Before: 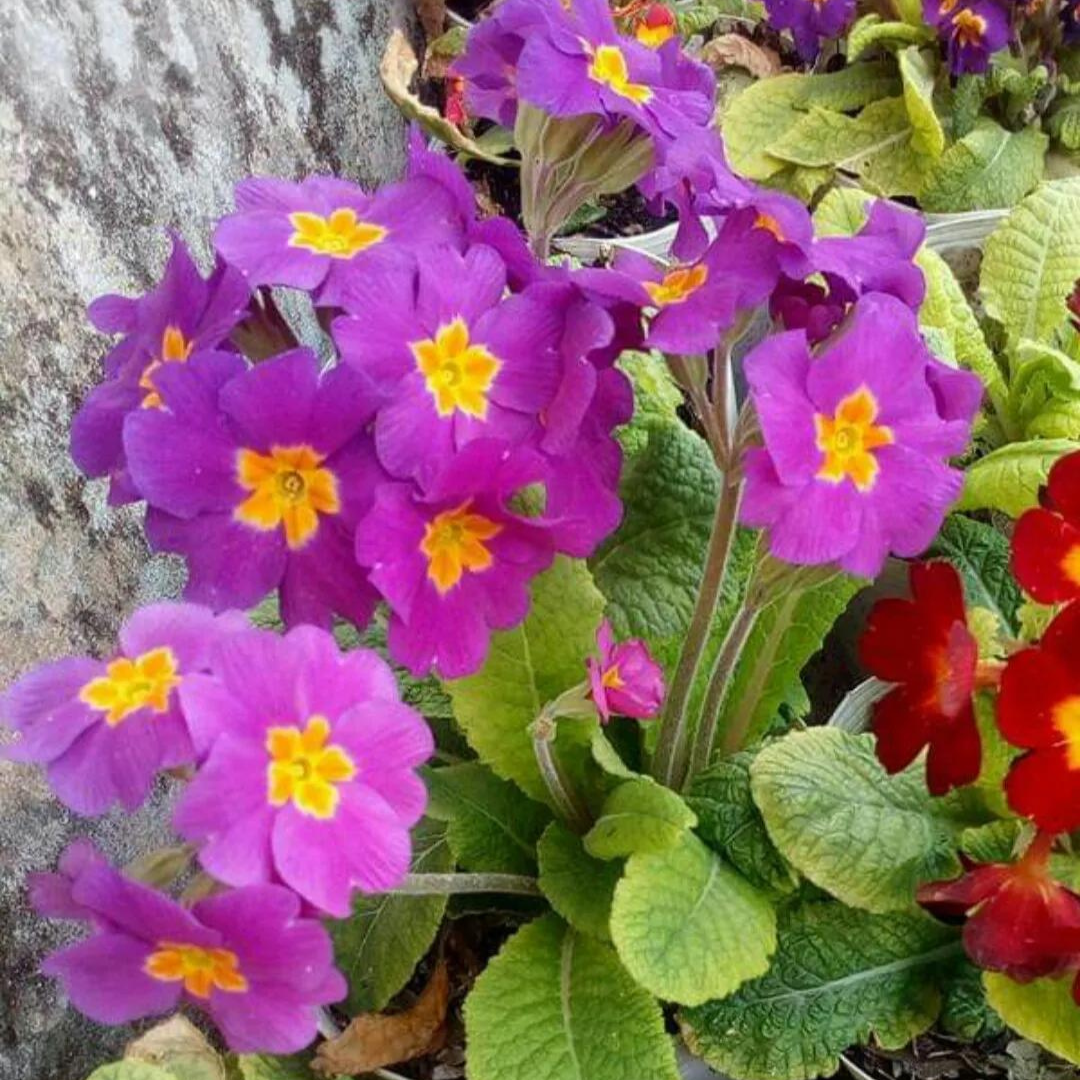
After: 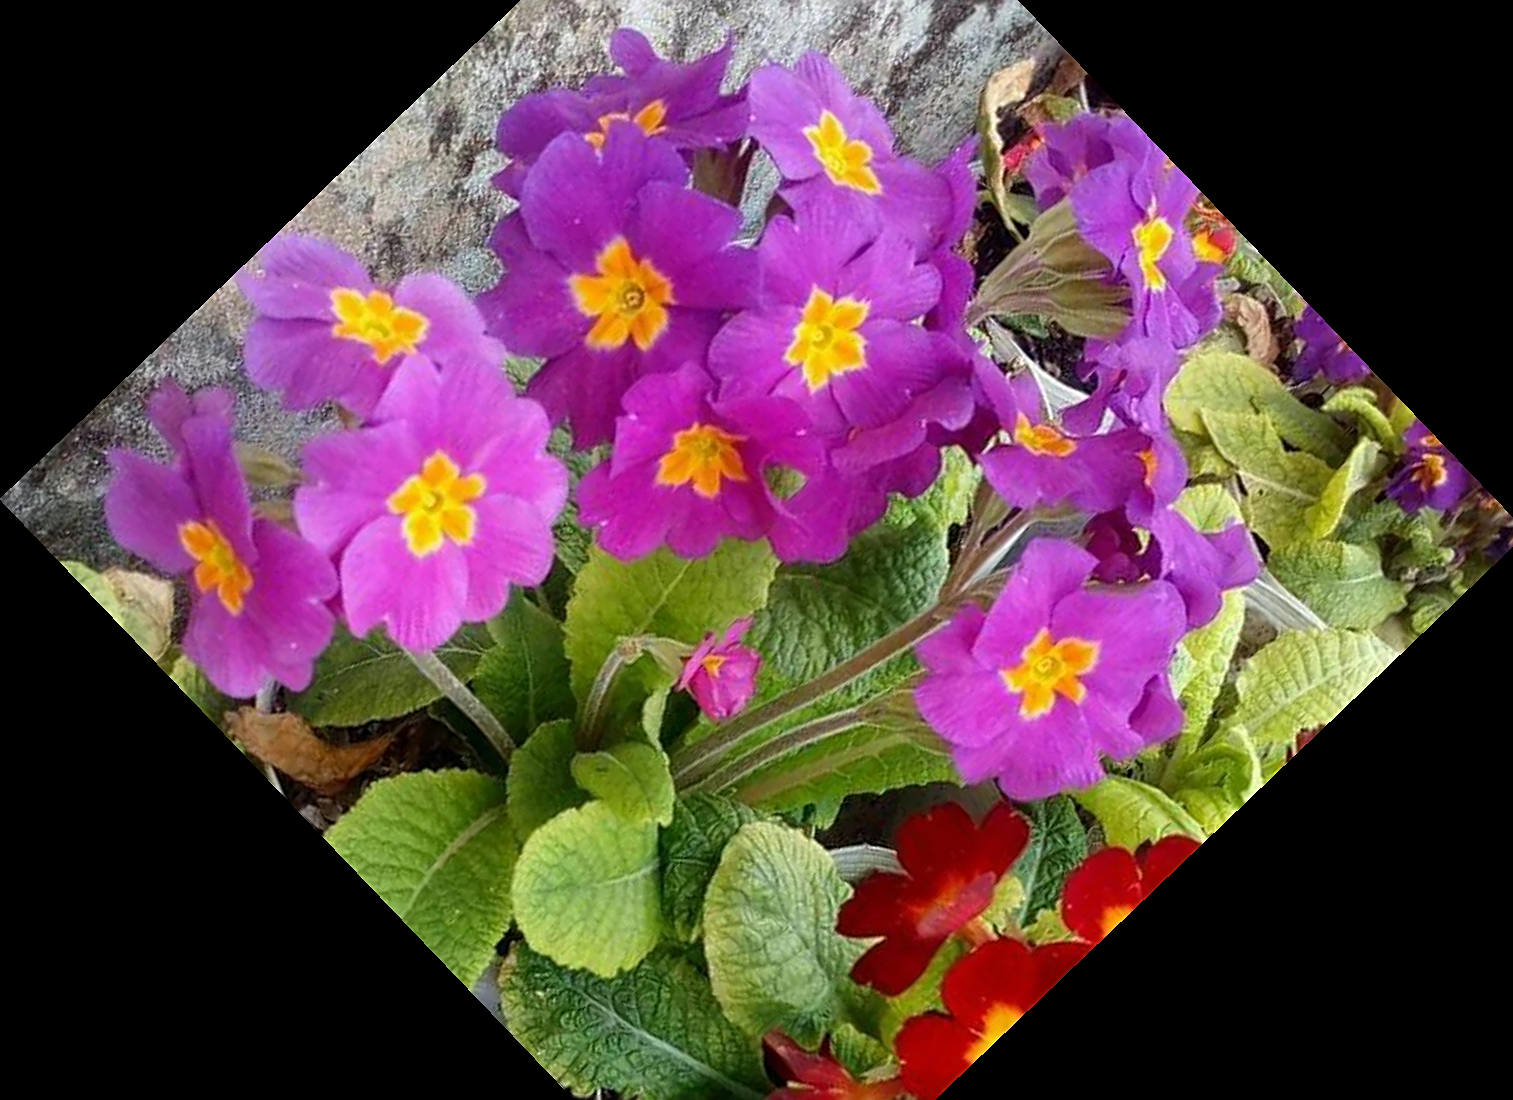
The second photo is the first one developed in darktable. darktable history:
color zones: curves: ch0 [(0, 0.5) (0.143, 0.5) (0.286, 0.5) (0.429, 0.5) (0.571, 0.5) (0.714, 0.476) (0.857, 0.5) (1, 0.5)]; ch2 [(0, 0.5) (0.143, 0.5) (0.286, 0.5) (0.429, 0.5) (0.571, 0.5) (0.714, 0.487) (0.857, 0.5) (1, 0.5)]
crop and rotate: angle -46.26°, top 16.234%, right 0.912%, bottom 11.704%
sharpen: on, module defaults
